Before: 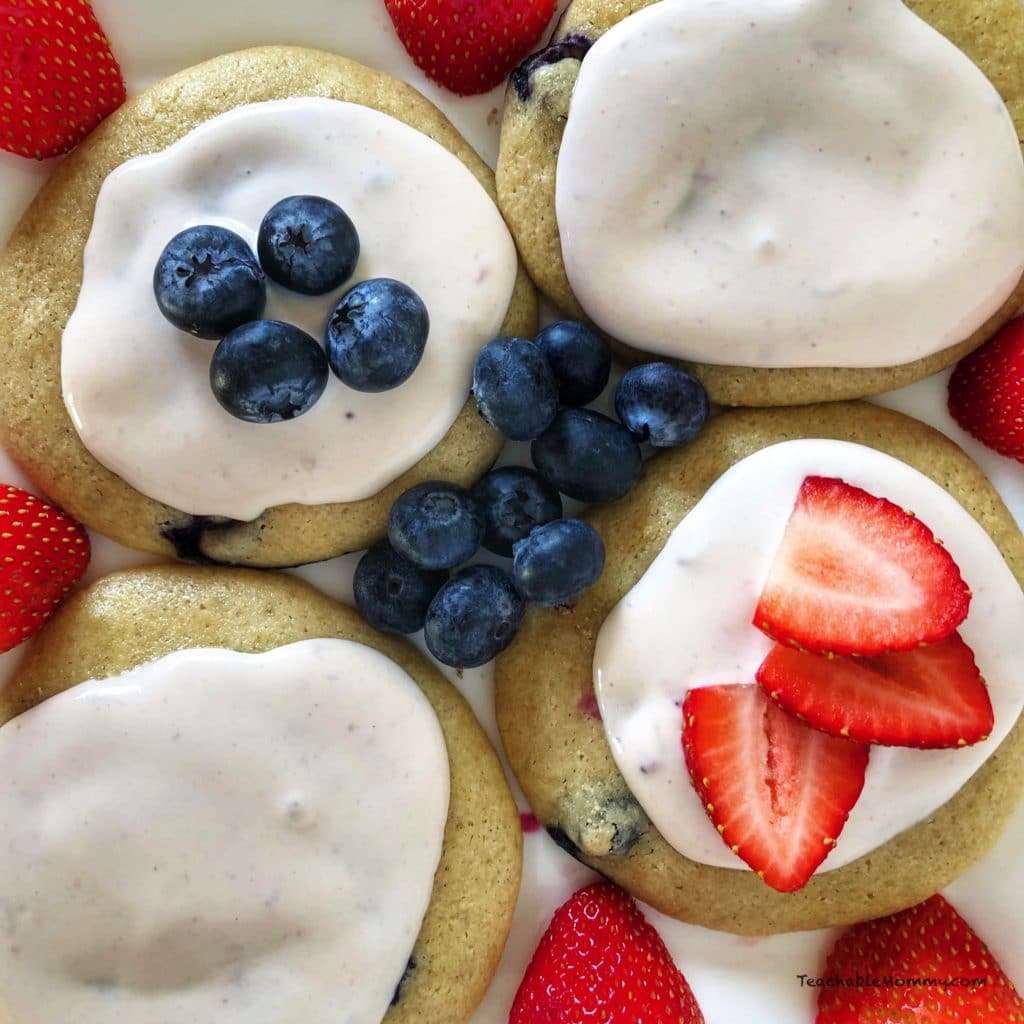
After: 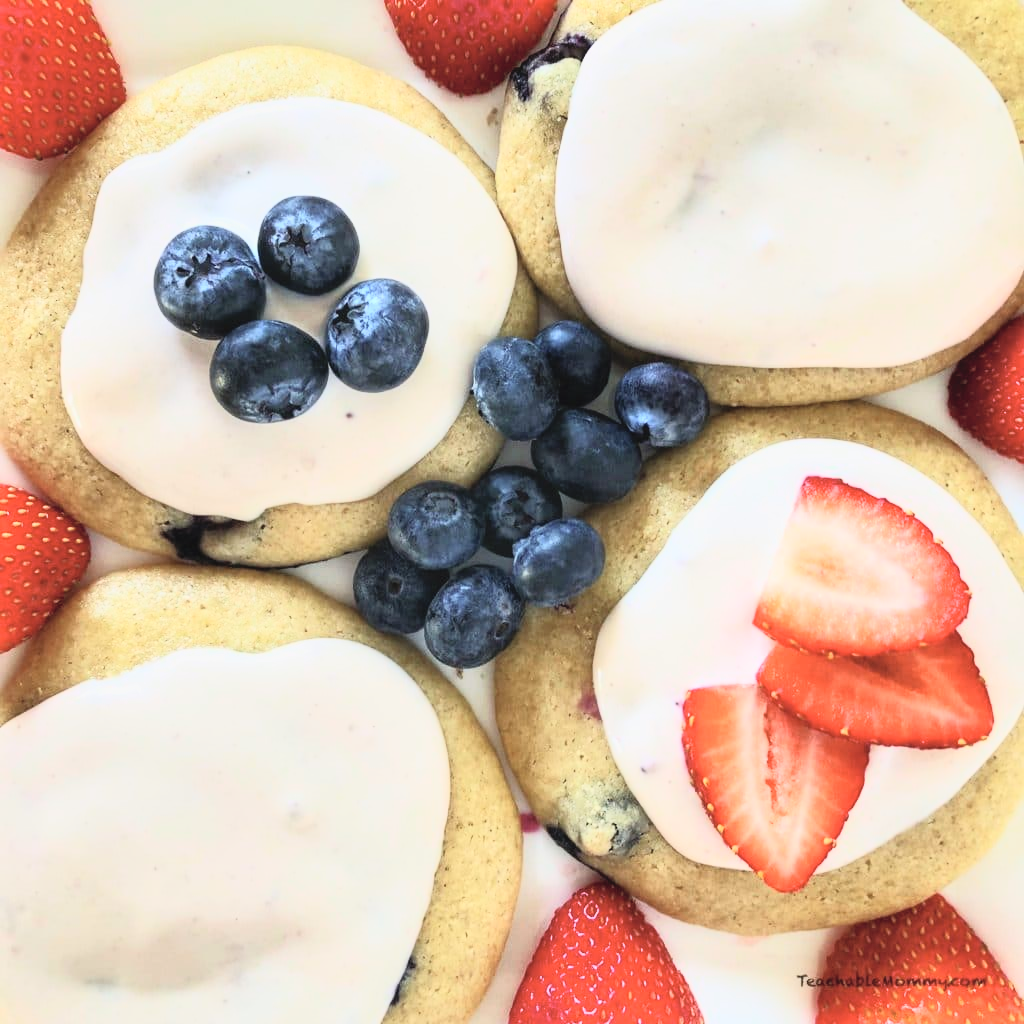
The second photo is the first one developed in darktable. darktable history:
tone curve: curves: ch0 [(0, 0.052) (0.207, 0.35) (0.392, 0.592) (0.54, 0.803) (0.725, 0.922) (0.99, 0.974)], color space Lab, independent channels, preserve colors none
tone equalizer: on, module defaults
